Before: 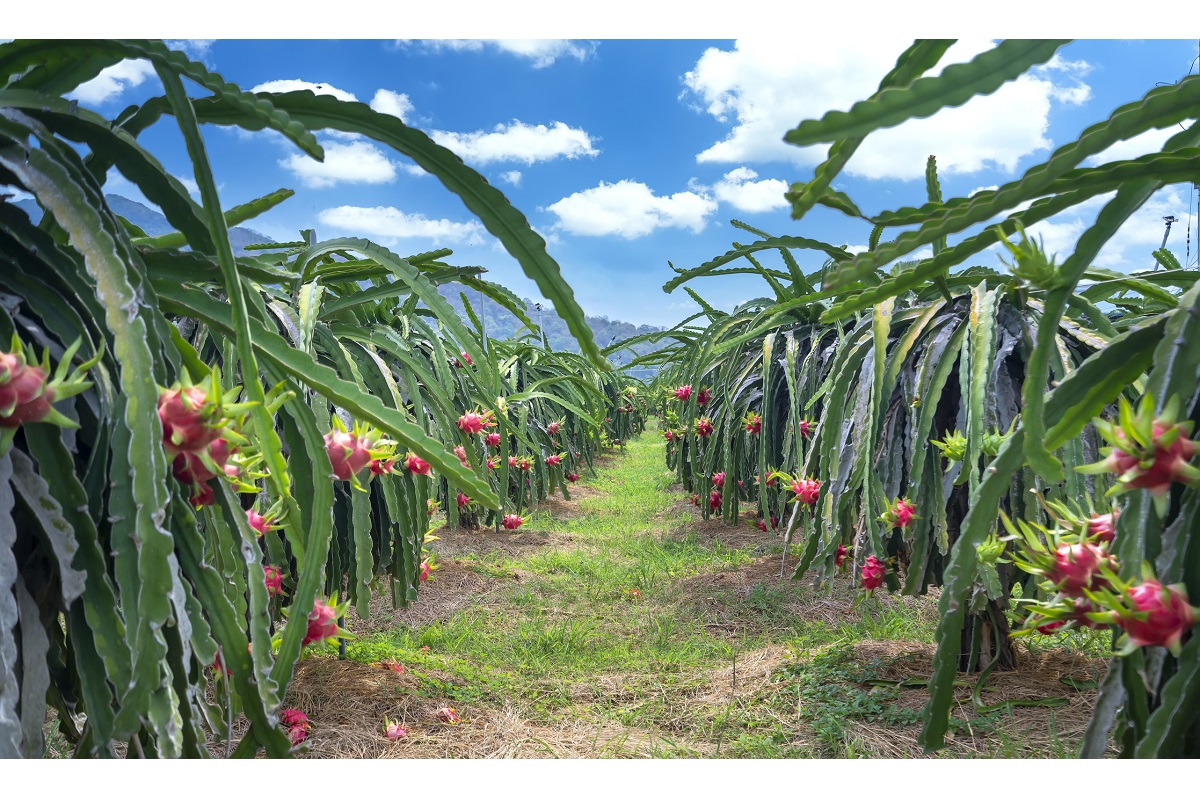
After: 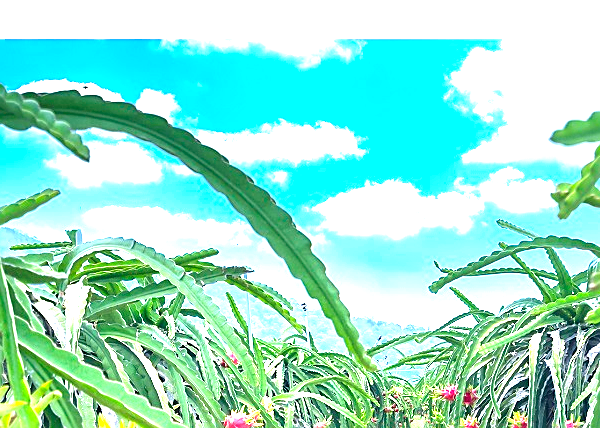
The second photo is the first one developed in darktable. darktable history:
sharpen: on, module defaults
exposure: black level correction 0, exposure 1.9 EV, compensate highlight preservation false
crop: left 19.556%, right 30.401%, bottom 46.458%
